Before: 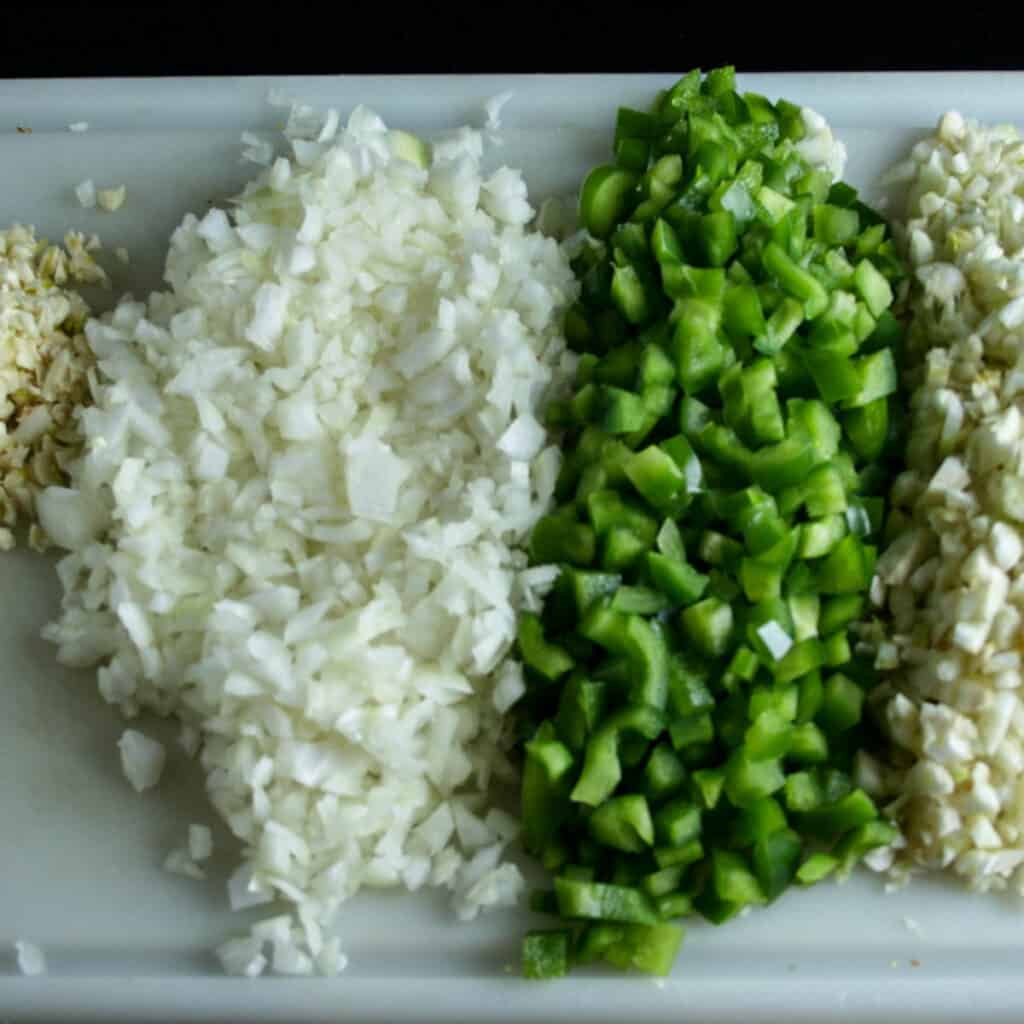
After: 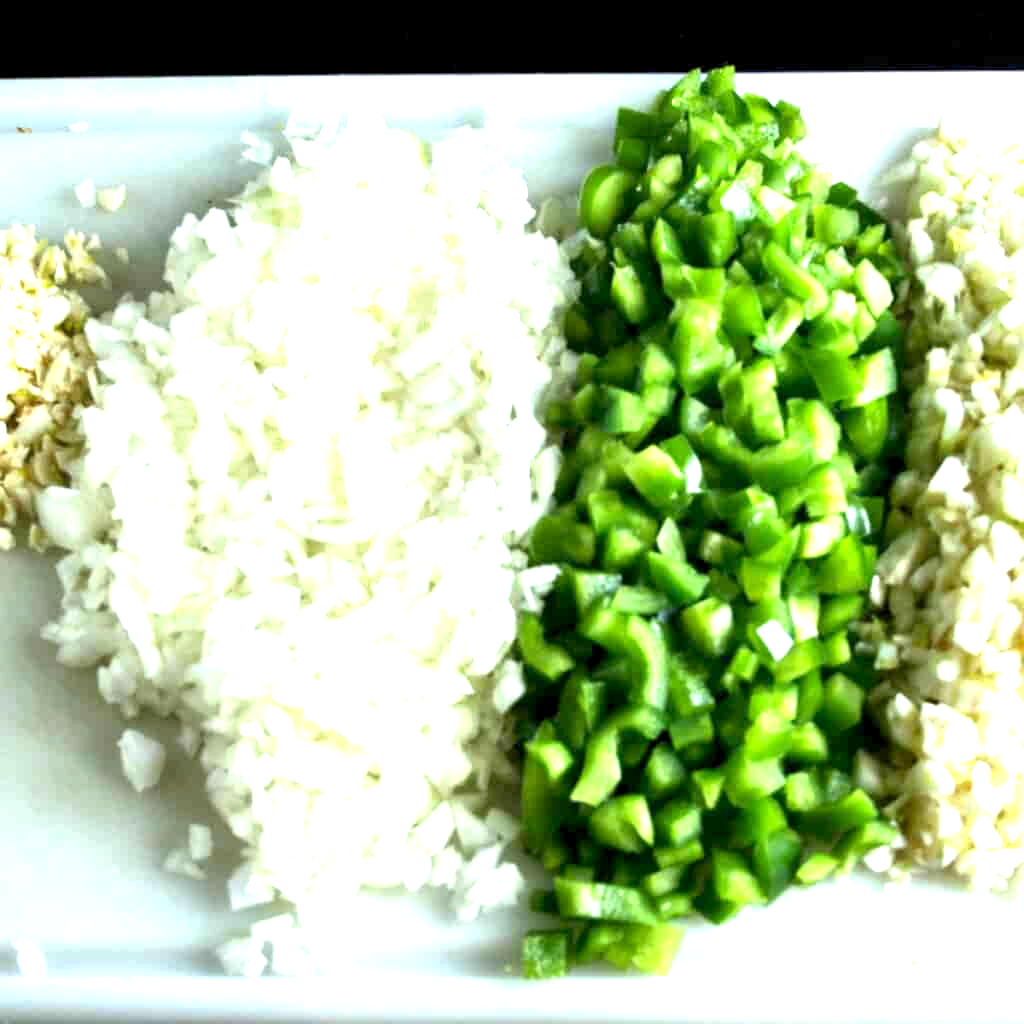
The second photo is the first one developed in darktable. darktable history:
levels: mode automatic, levels [0.018, 0.493, 1]
exposure: black level correction 0.001, exposure 1.848 EV, compensate highlight preservation false
